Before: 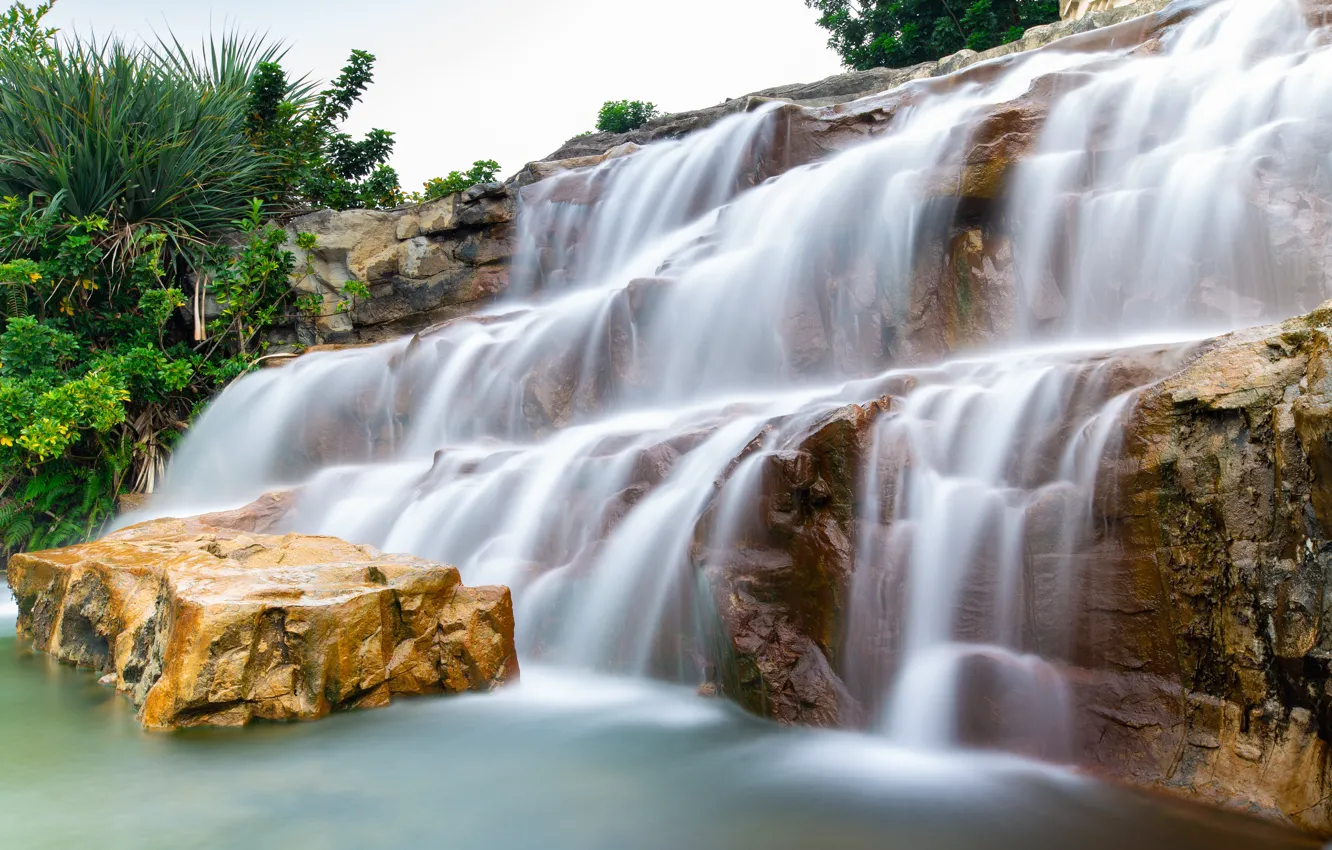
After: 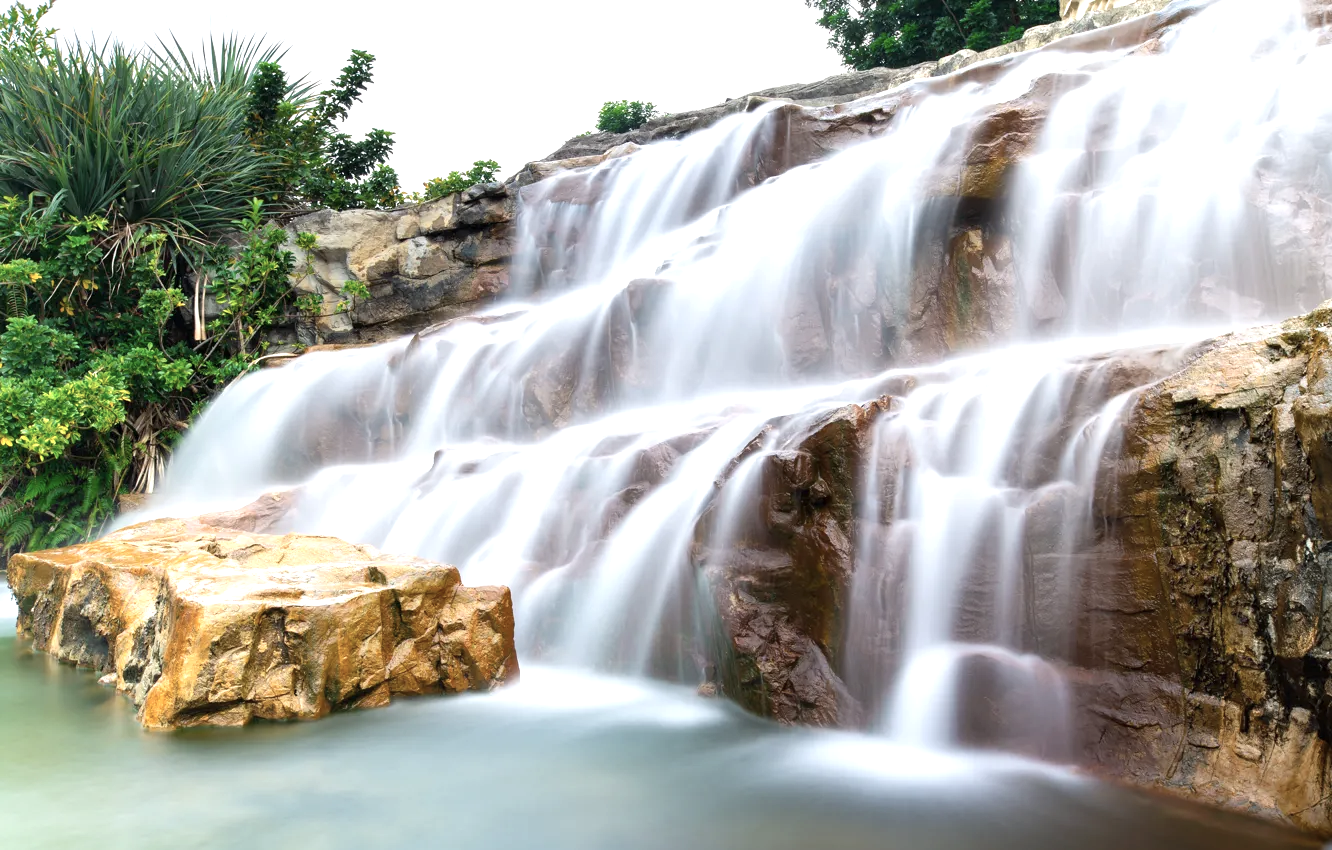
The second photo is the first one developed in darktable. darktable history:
contrast brightness saturation: contrast 0.057, brightness -0.011, saturation -0.242
exposure: exposure 0.602 EV, compensate highlight preservation false
